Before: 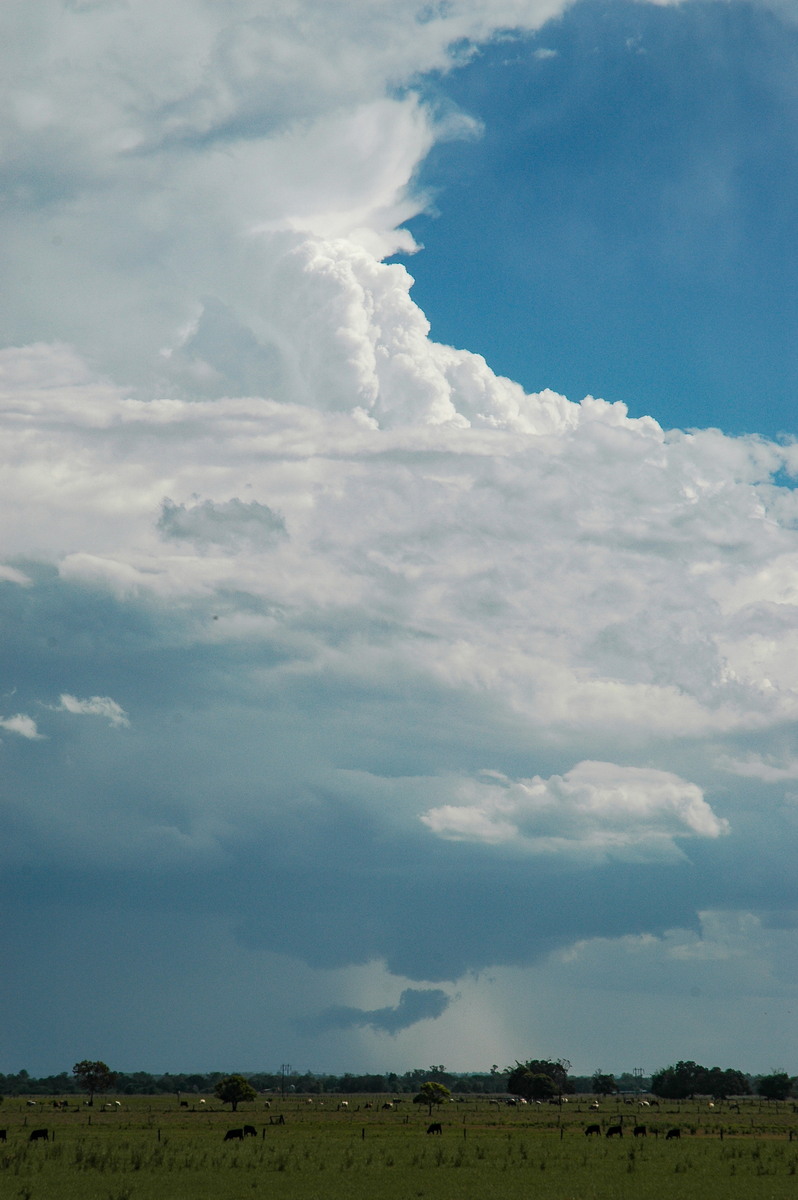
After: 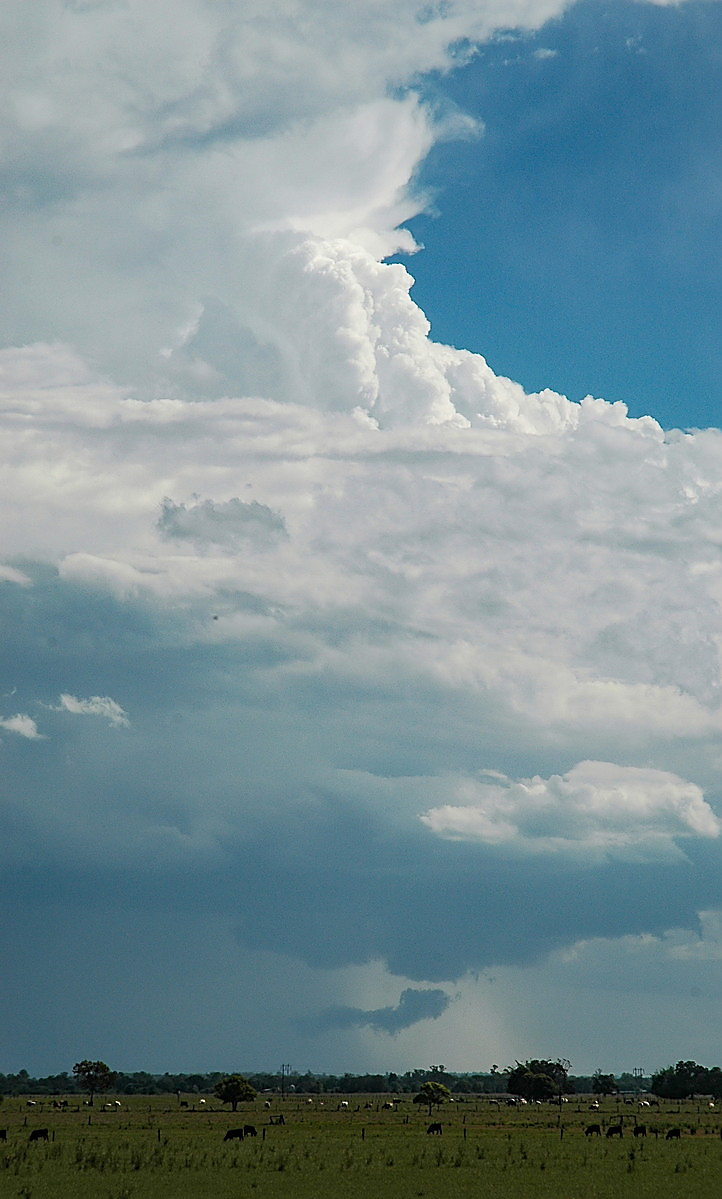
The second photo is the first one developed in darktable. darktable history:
exposure: black level correction 0.001, compensate highlight preservation false
sharpen: radius 1.427, amount 1.242, threshold 0.829
crop: right 9.492%, bottom 0.031%
